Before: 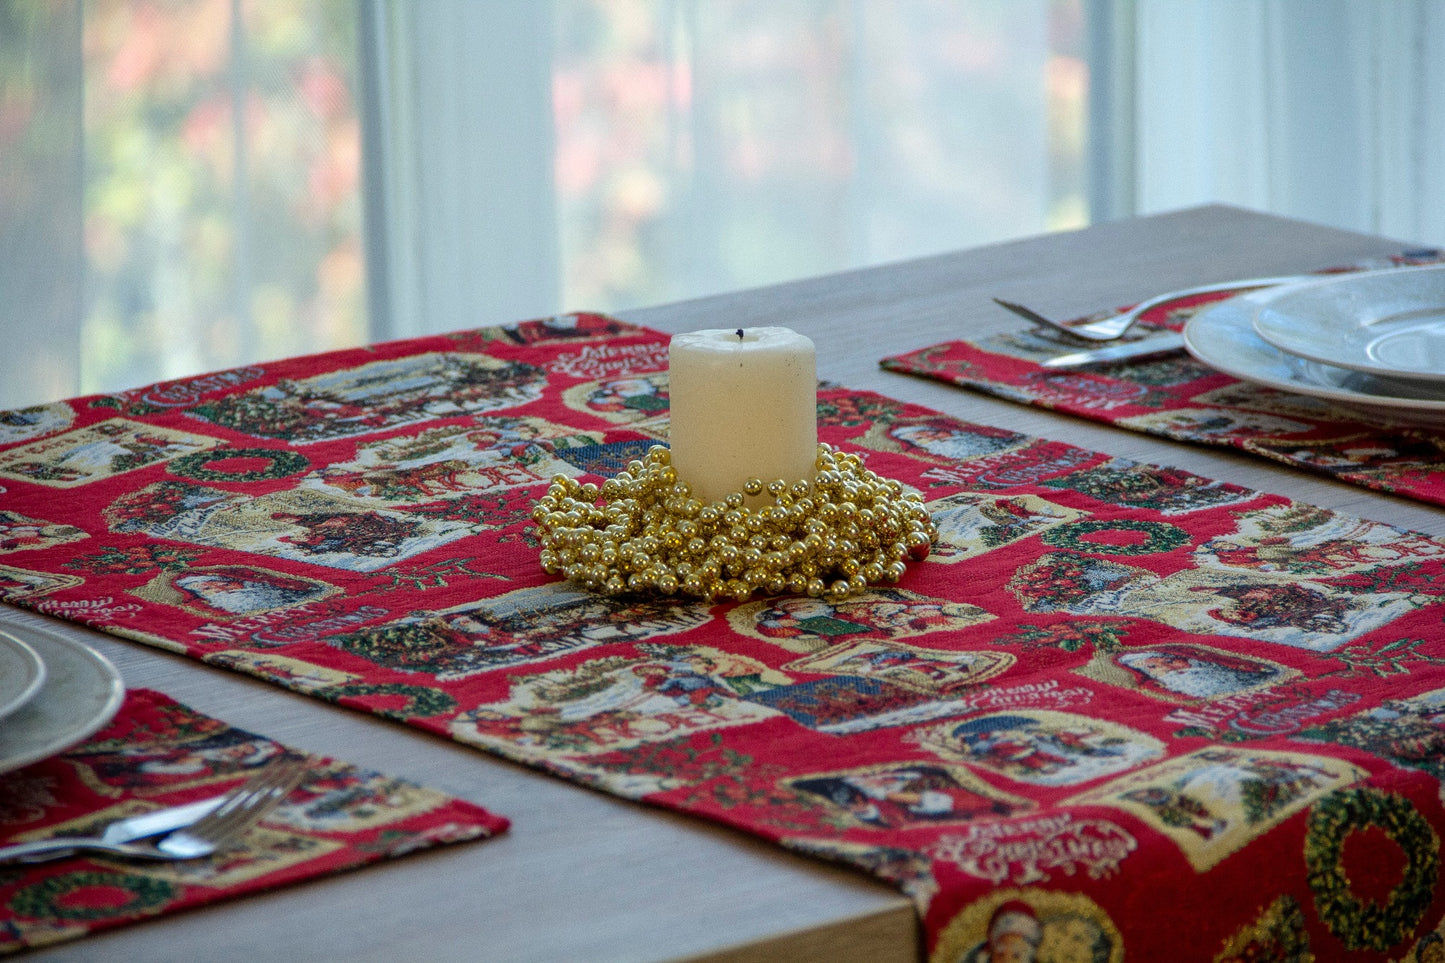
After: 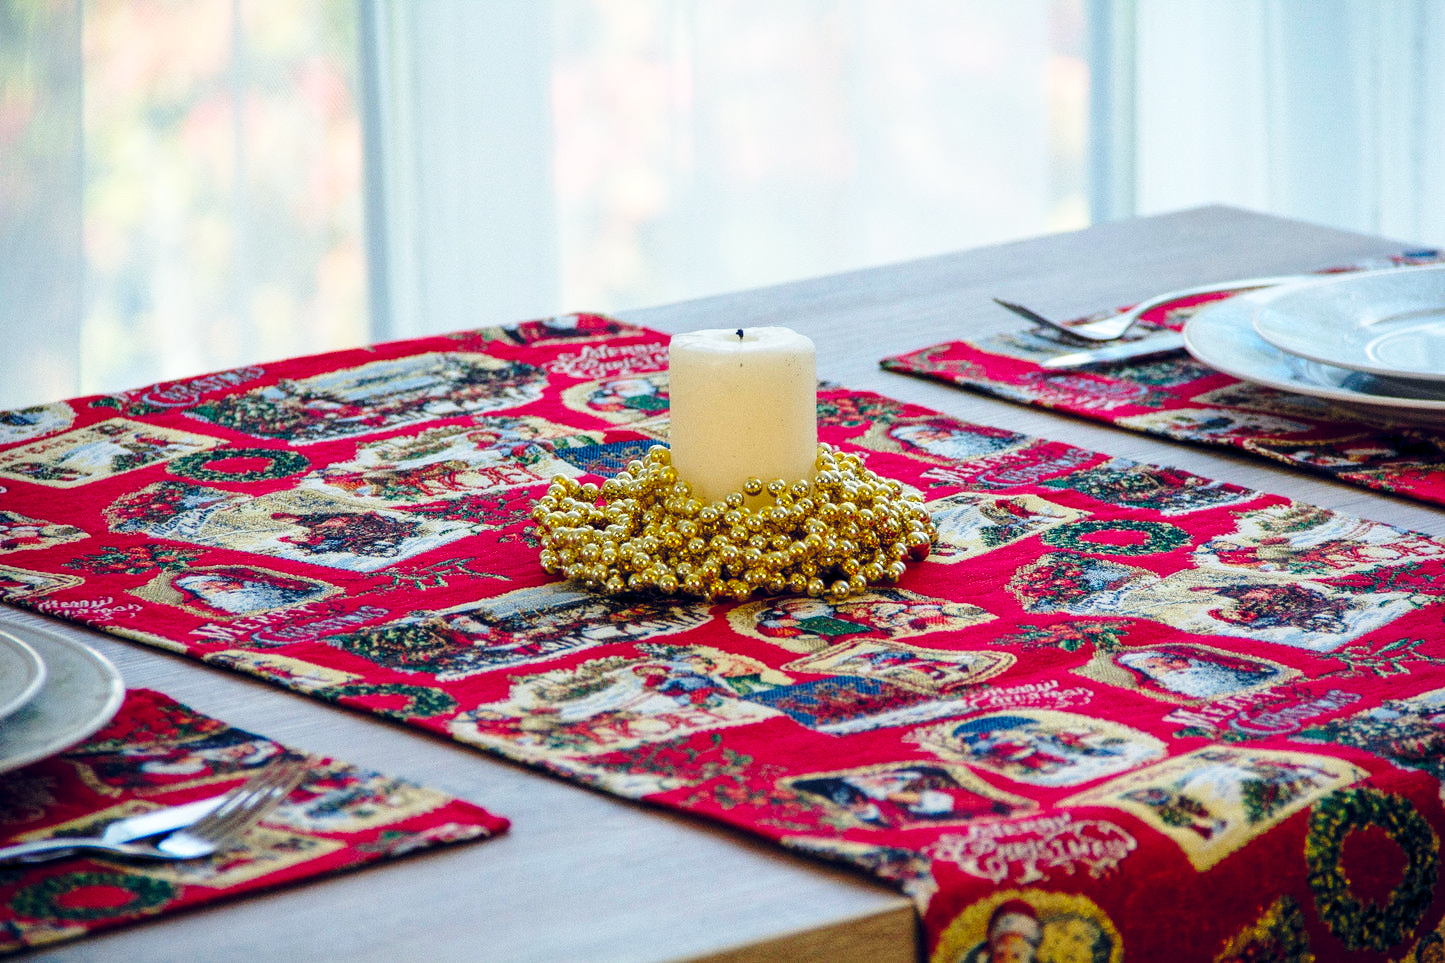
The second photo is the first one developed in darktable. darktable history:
base curve: curves: ch0 [(0, 0) (0.036, 0.037) (0.121, 0.228) (0.46, 0.76) (0.859, 0.983) (1, 1)], preserve colors none
color balance rgb: shadows lift › hue 87.51°, highlights gain › chroma 0.68%, highlights gain › hue 55.1°, global offset › chroma 0.13%, global offset › hue 253.66°, linear chroma grading › global chroma 0.5%, perceptual saturation grading › global saturation 16.38%
